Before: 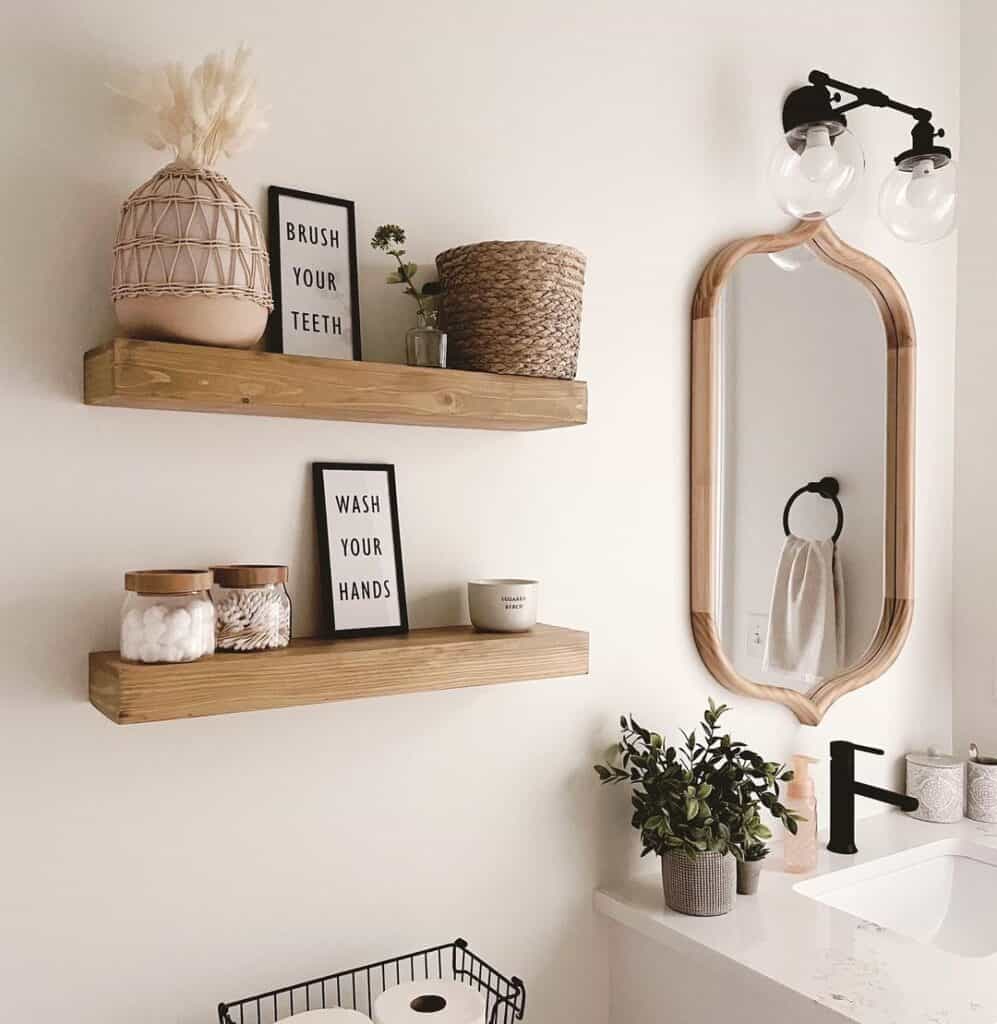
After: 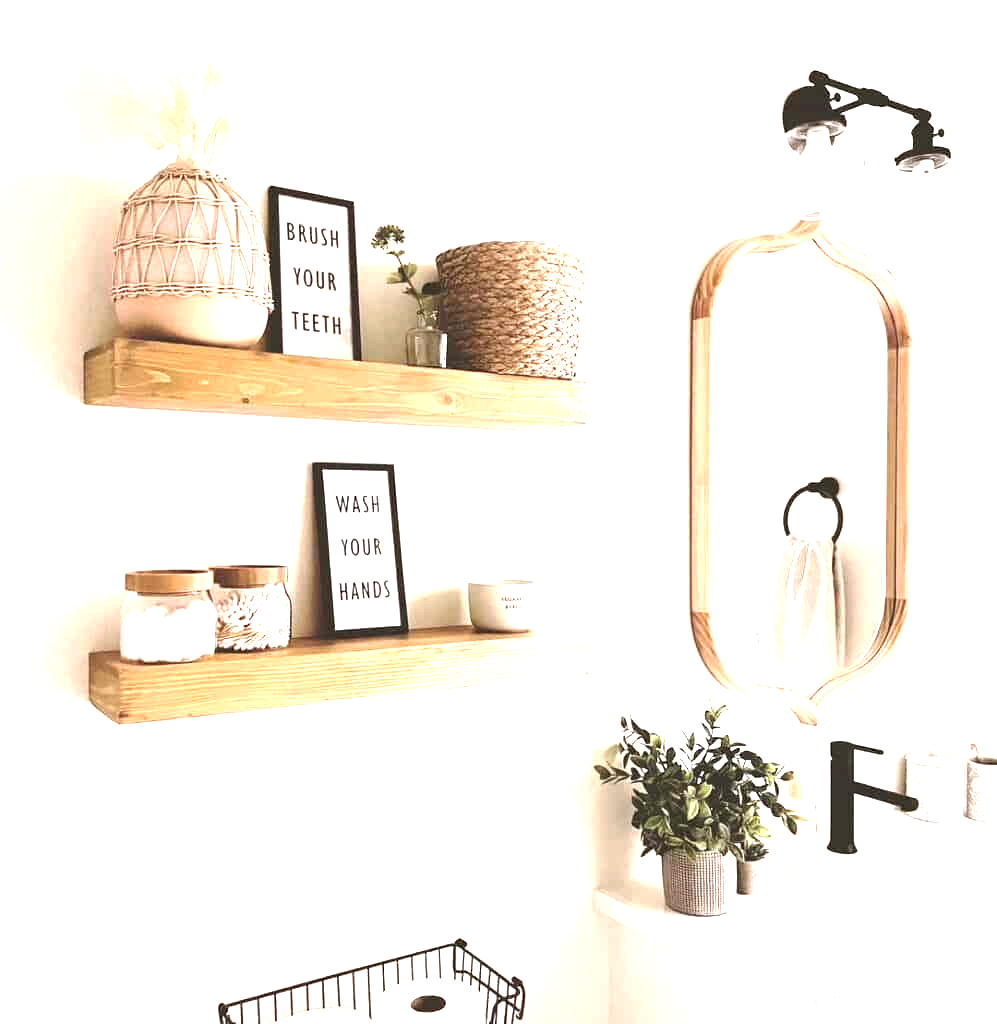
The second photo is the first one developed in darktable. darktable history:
exposure: black level correction 0, exposure 1.76 EV, compensate exposure bias true, compensate highlight preservation false
